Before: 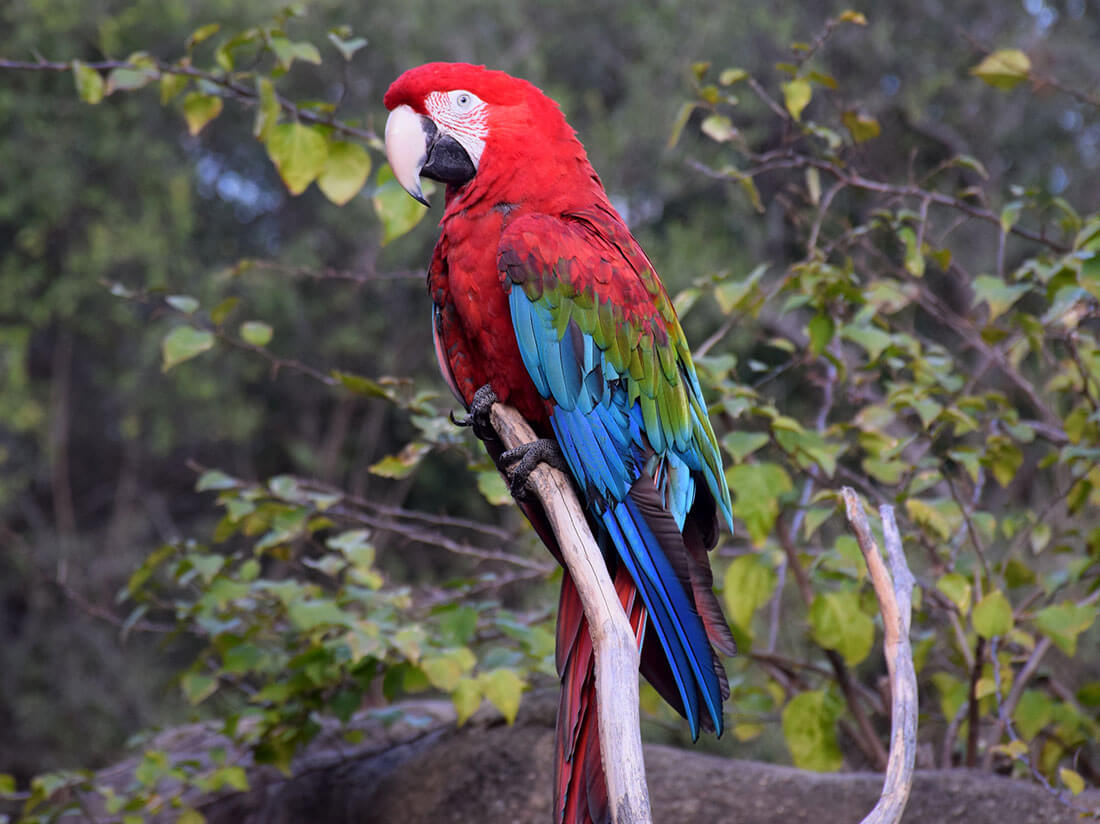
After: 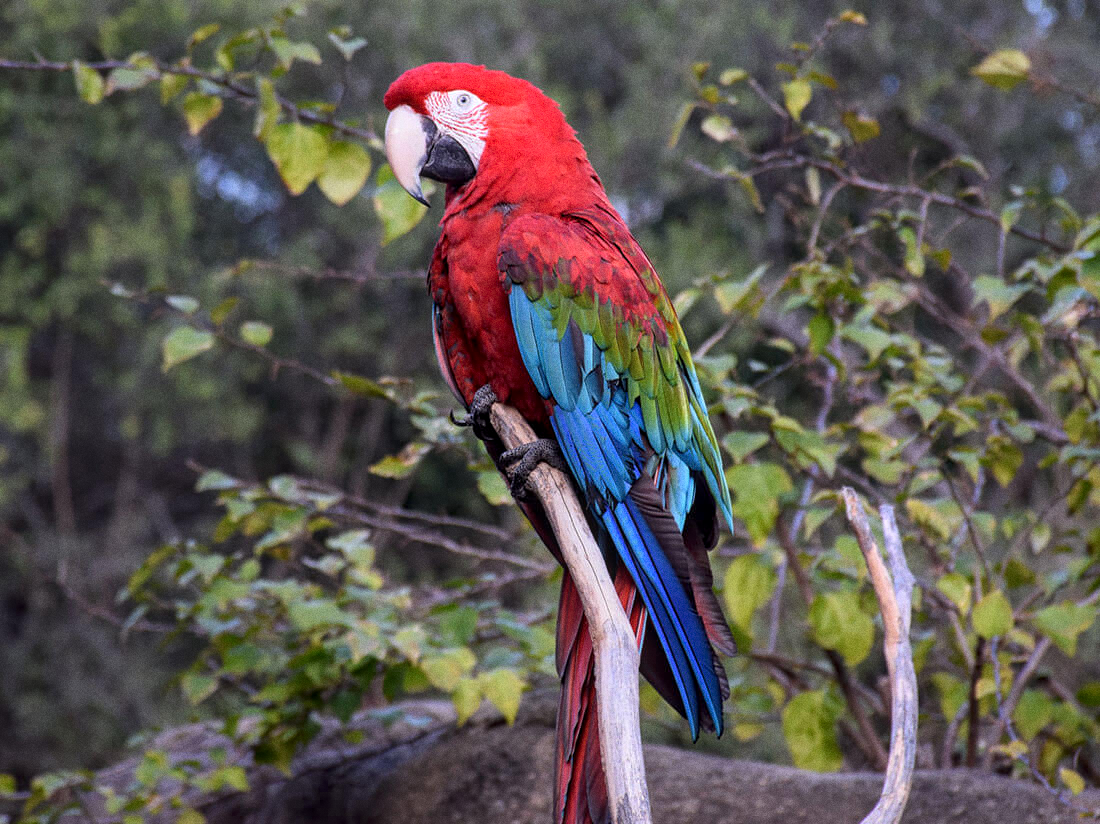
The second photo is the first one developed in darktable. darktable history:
local contrast: on, module defaults
grain: coarseness 0.09 ISO
